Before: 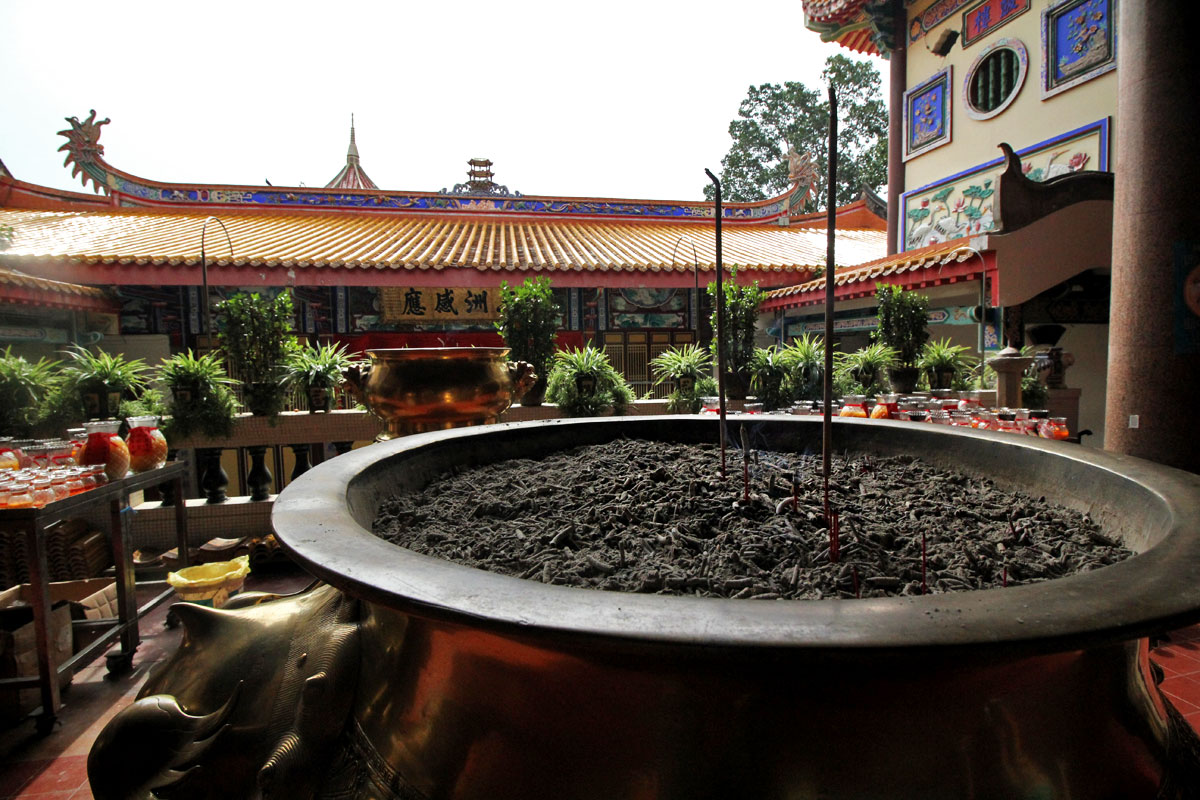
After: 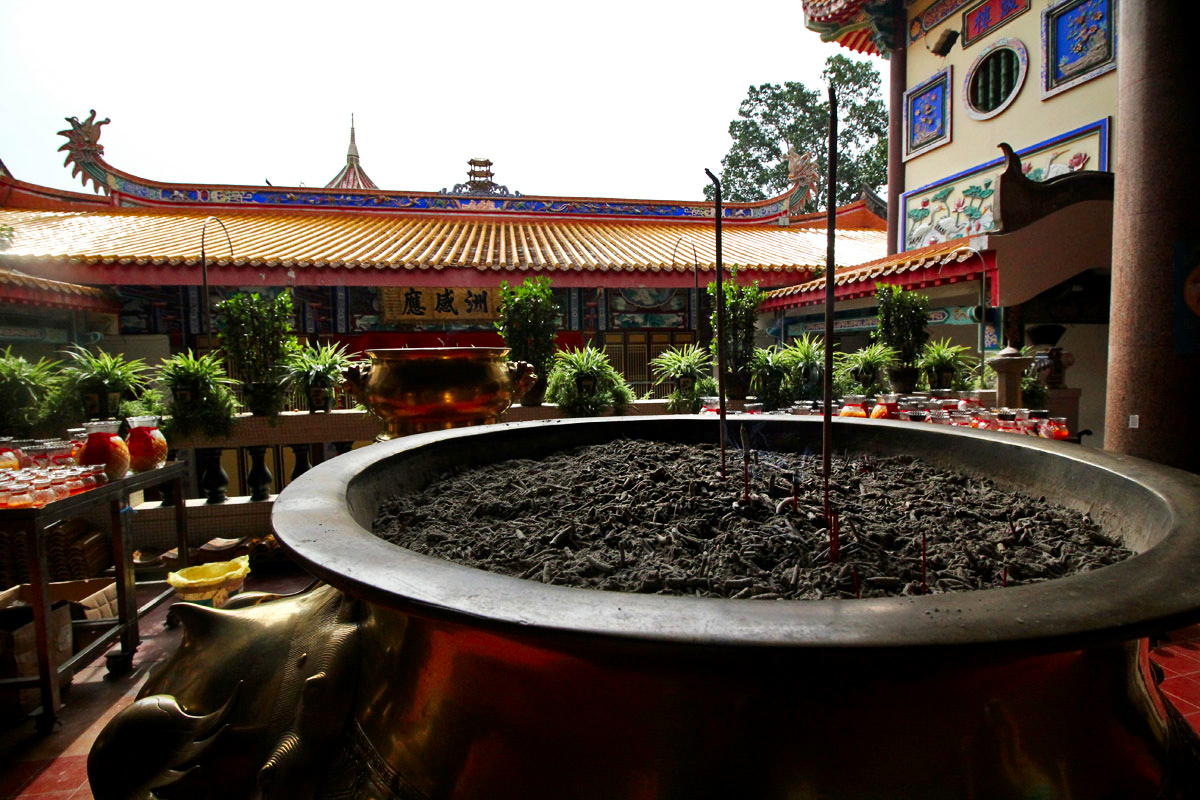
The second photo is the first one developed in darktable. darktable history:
levels: mode automatic
contrast brightness saturation: contrast 0.131, brightness -0.049, saturation 0.152
